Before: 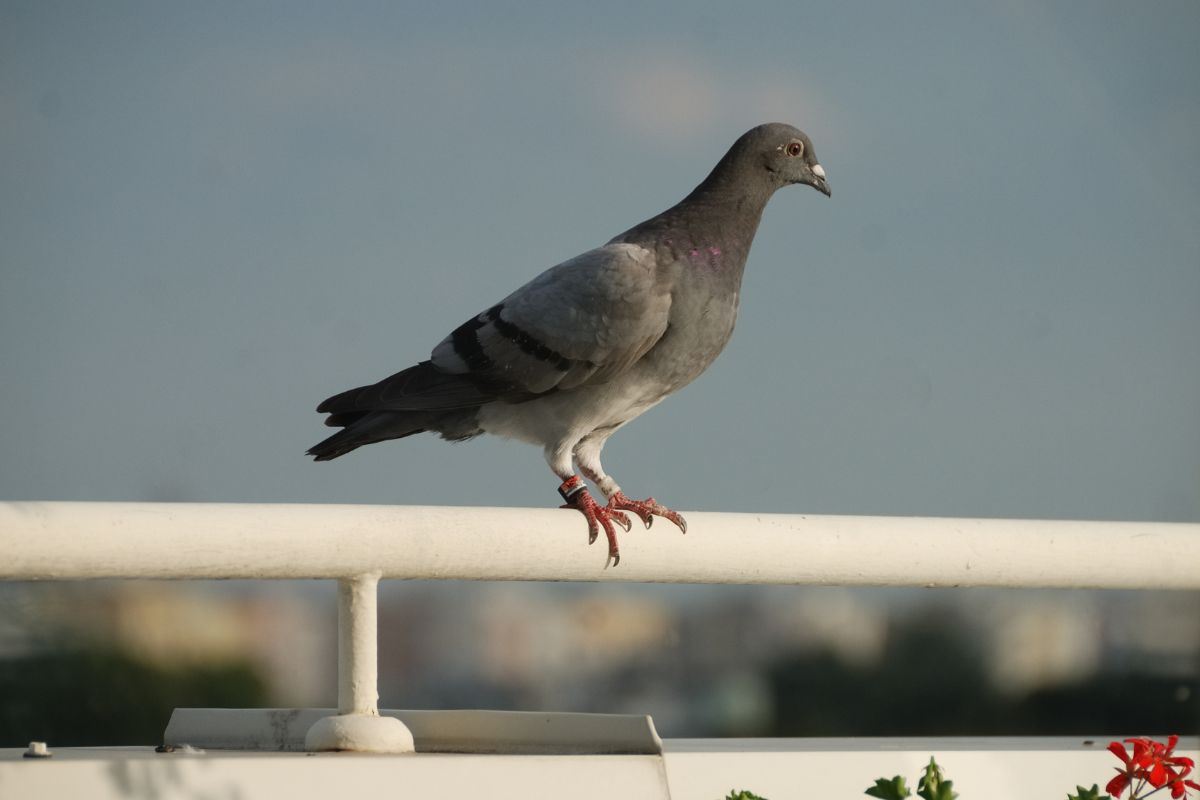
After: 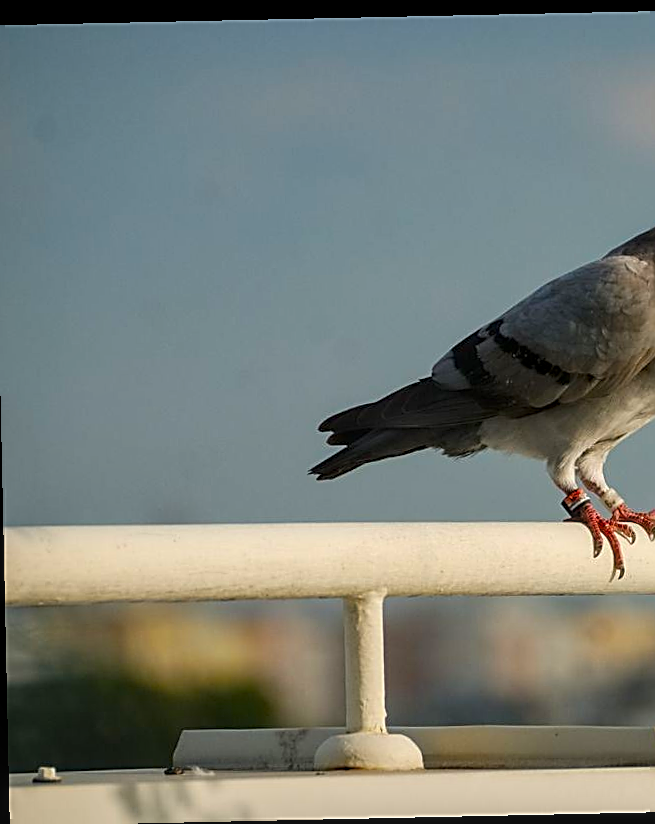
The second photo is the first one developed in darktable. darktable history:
color balance rgb: linear chroma grading › global chroma 15%, perceptual saturation grading › global saturation 30%
rotate and perspective: rotation -1.24°, automatic cropping off
local contrast: on, module defaults
crop: left 0.587%, right 45.588%, bottom 0.086%
sharpen: amount 0.901
